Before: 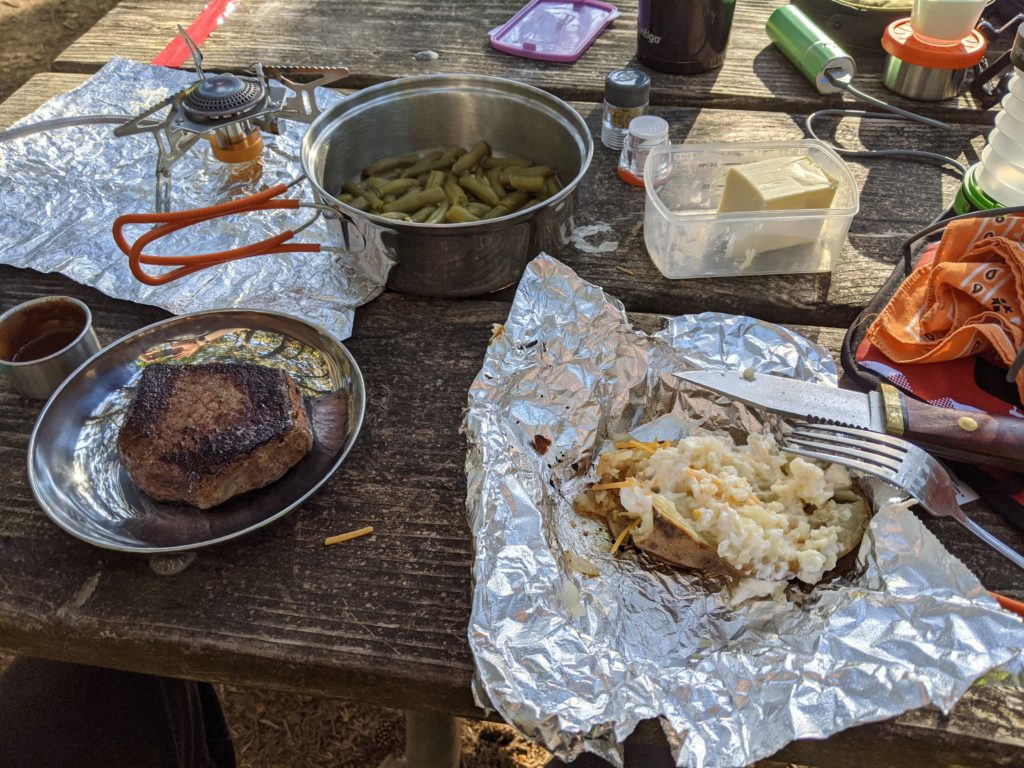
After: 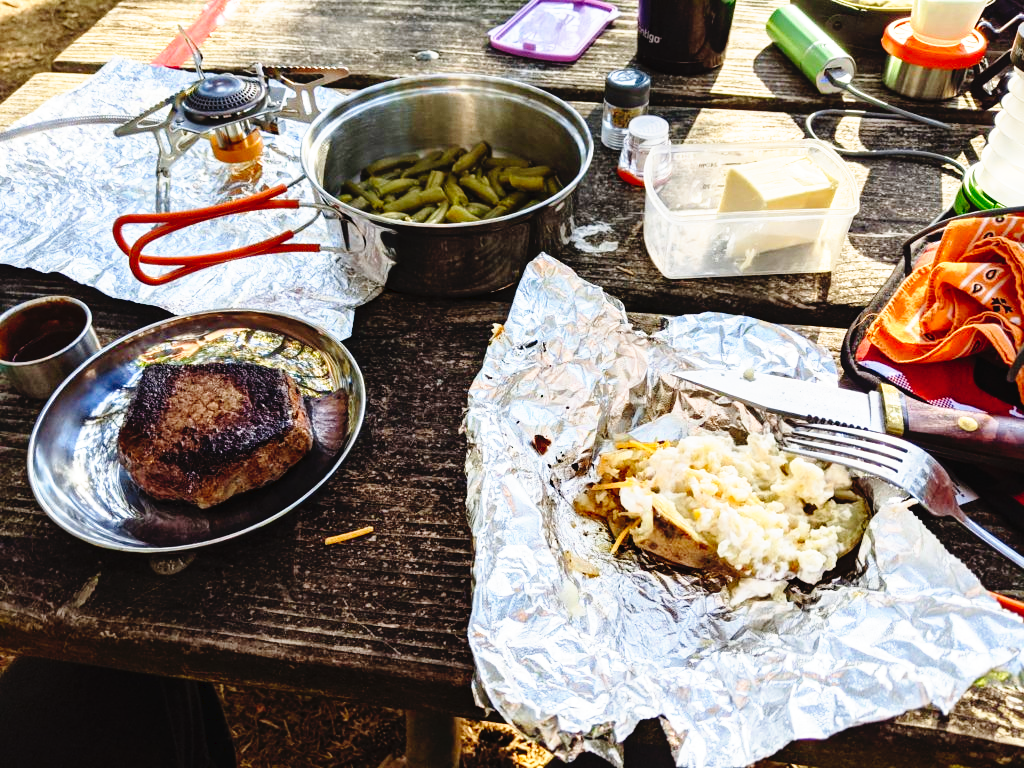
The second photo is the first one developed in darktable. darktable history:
tone curve: curves: ch0 [(0, 0) (0.003, 0.023) (0.011, 0.024) (0.025, 0.028) (0.044, 0.035) (0.069, 0.043) (0.1, 0.052) (0.136, 0.063) (0.177, 0.094) (0.224, 0.145) (0.277, 0.209) (0.335, 0.281) (0.399, 0.364) (0.468, 0.453) (0.543, 0.553) (0.623, 0.66) (0.709, 0.767) (0.801, 0.88) (0.898, 0.968) (1, 1)], preserve colors none
base curve: curves: ch0 [(0, 0) (0.028, 0.03) (0.121, 0.232) (0.46, 0.748) (0.859, 0.968) (1, 1)], preserve colors none
